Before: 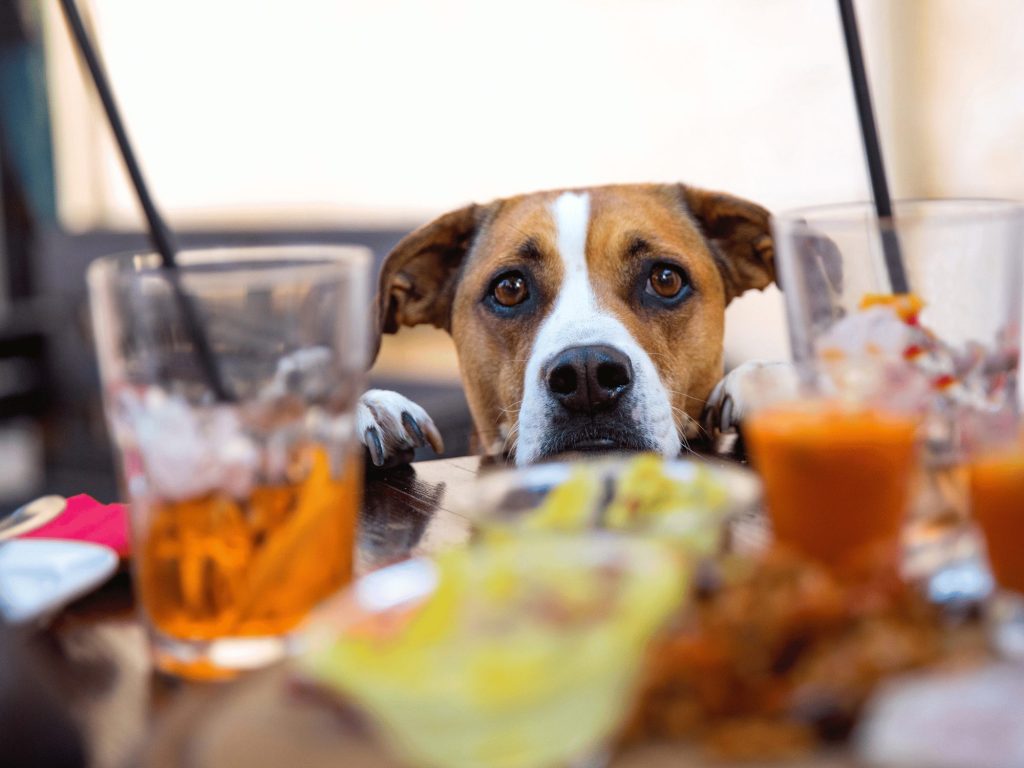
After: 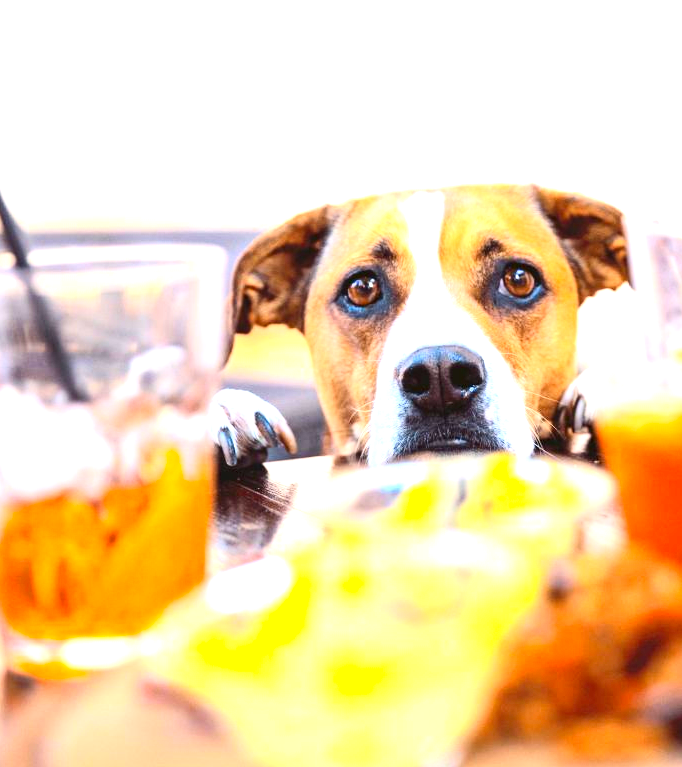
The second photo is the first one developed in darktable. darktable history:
exposure: black level correction 0, exposure 1.675 EV, compensate exposure bias true, compensate highlight preservation false
crop and rotate: left 14.385%, right 18.948%
contrast brightness saturation: contrast 0.23, brightness 0.1, saturation 0.29
